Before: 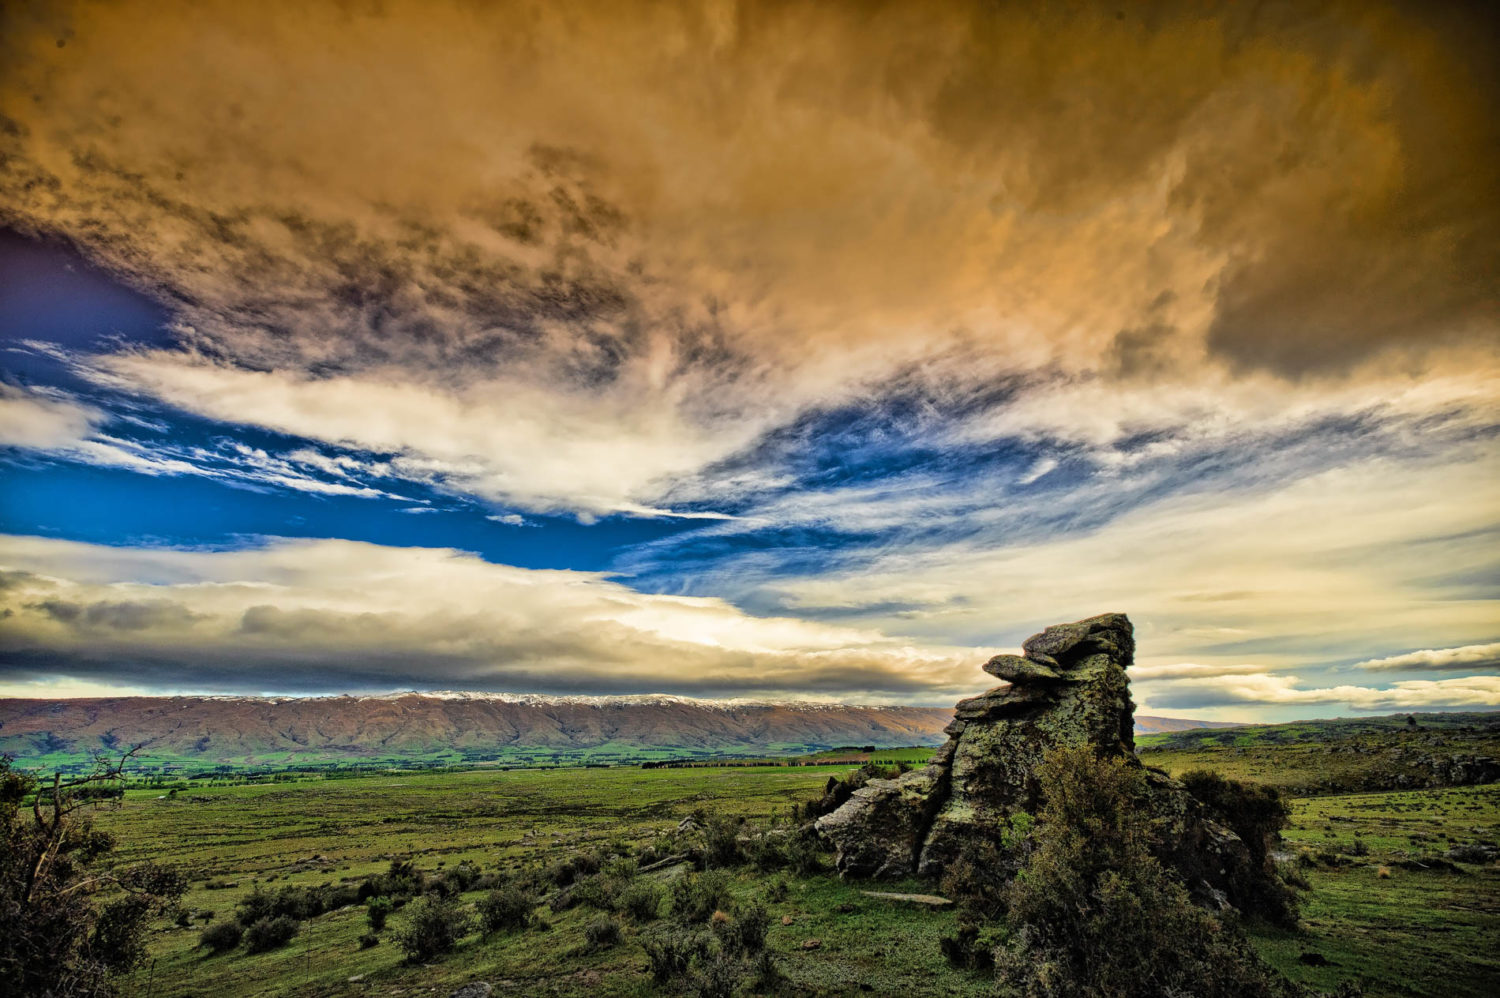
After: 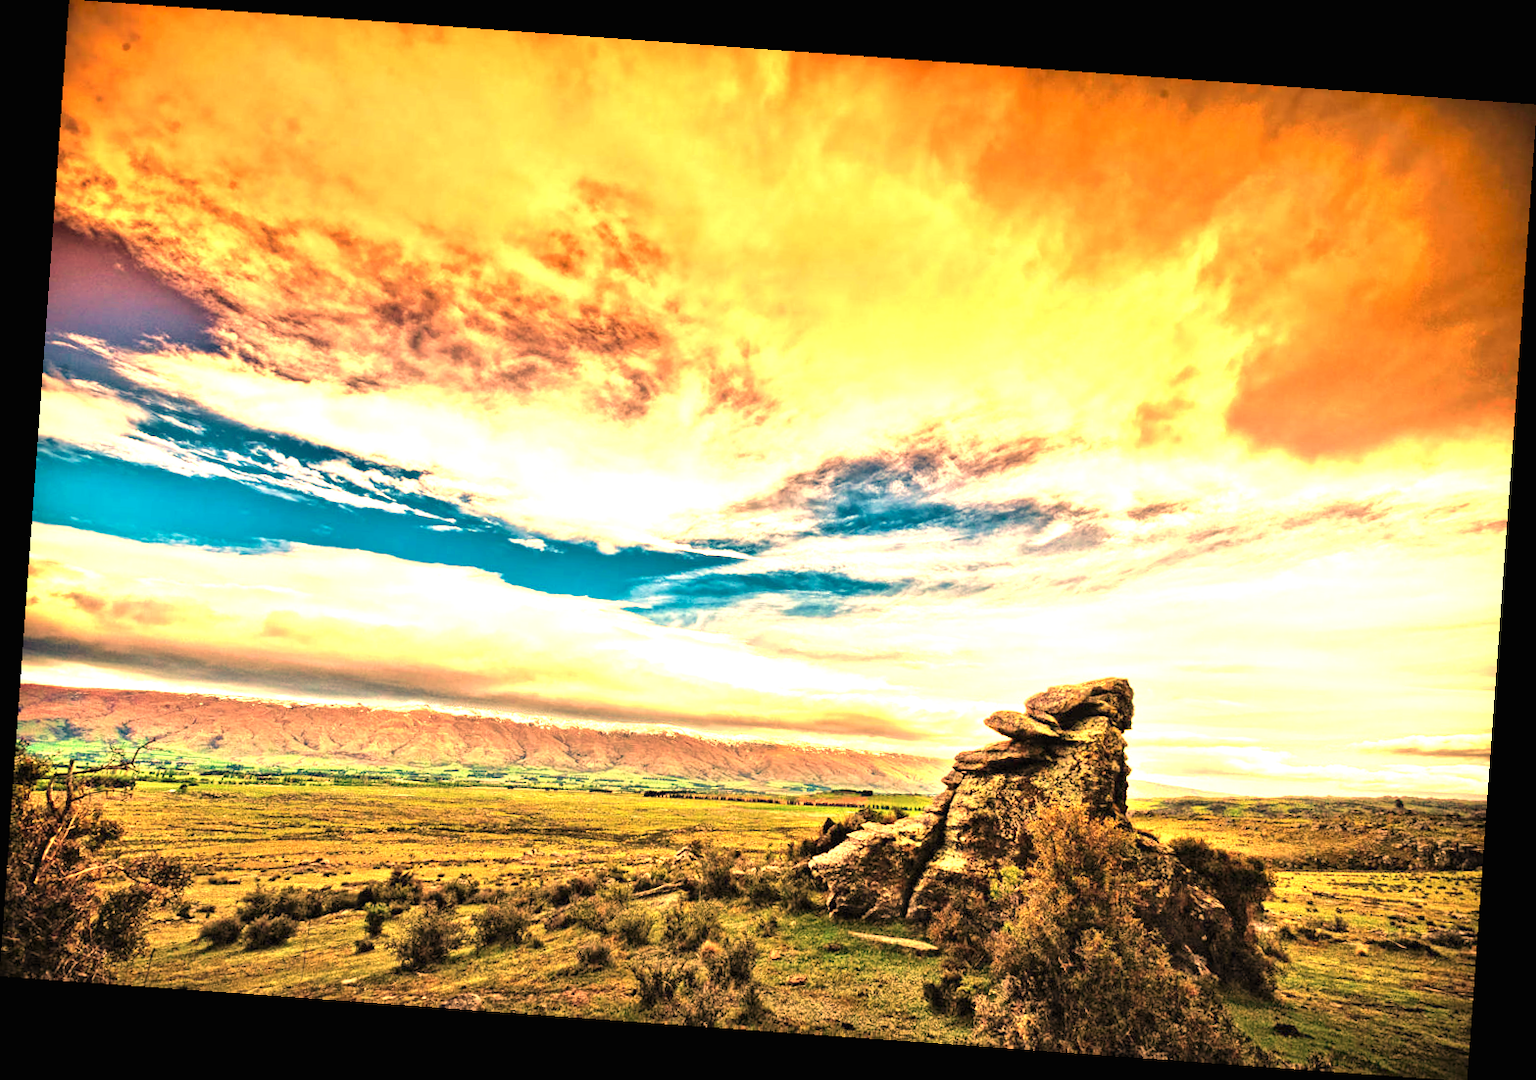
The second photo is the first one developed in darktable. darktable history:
velvia: on, module defaults
rotate and perspective: rotation 4.1°, automatic cropping off
white balance: red 1.467, blue 0.684
exposure: black level correction 0, exposure 1.75 EV, compensate exposure bias true, compensate highlight preservation false
